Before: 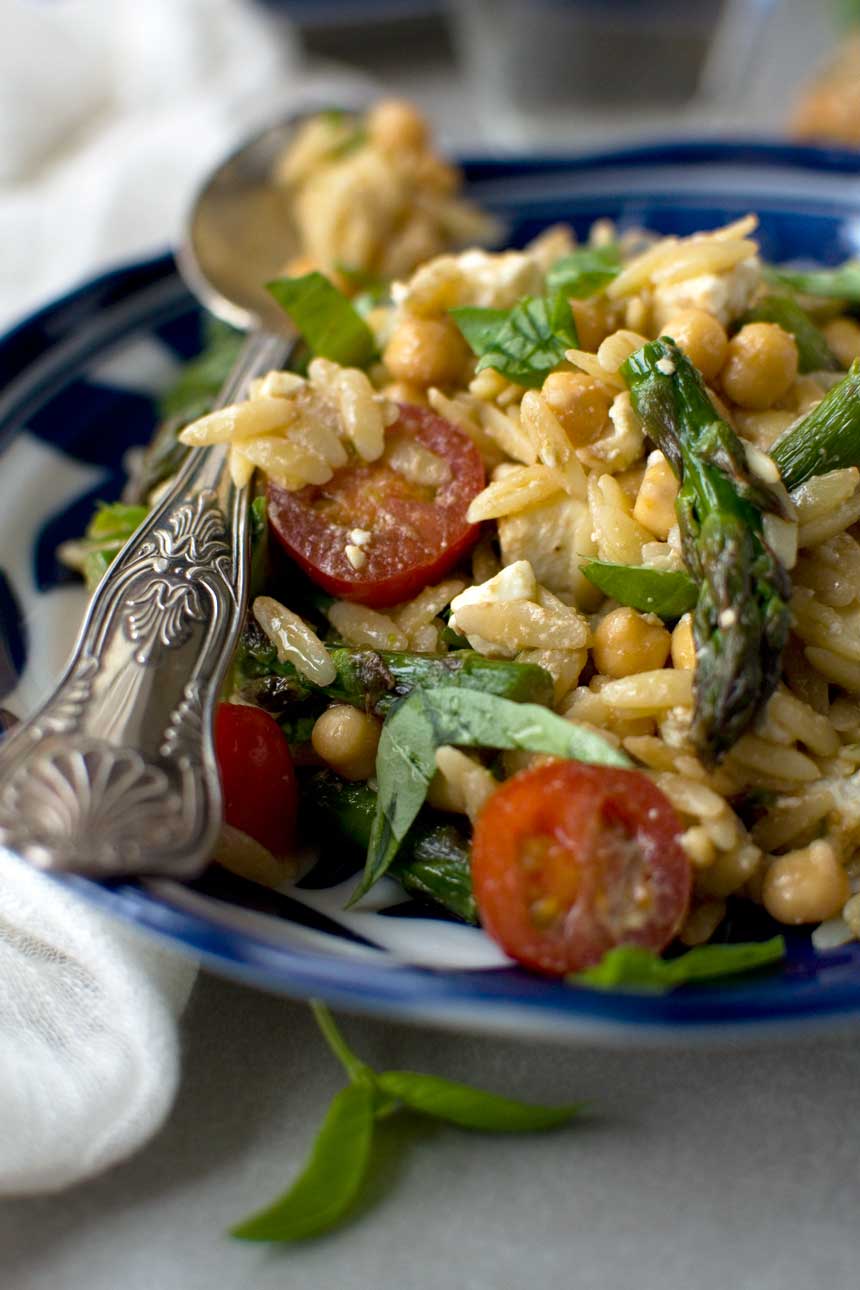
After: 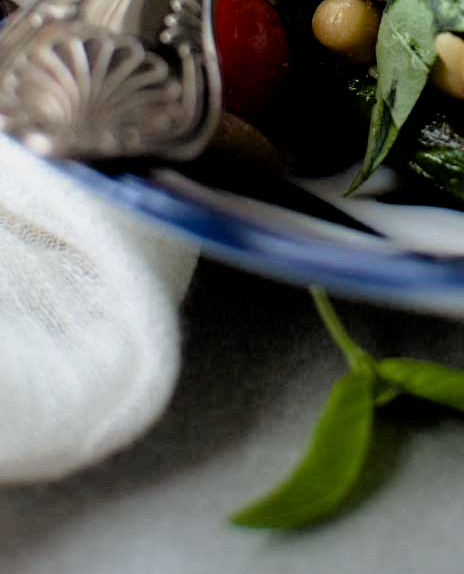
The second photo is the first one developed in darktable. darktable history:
filmic rgb: black relative exposure -3.9 EV, white relative exposure 3.15 EV, threshold 2.99 EV, hardness 2.87, enable highlight reconstruction true
crop and rotate: top 55.302%, right 46.026%, bottom 0.127%
